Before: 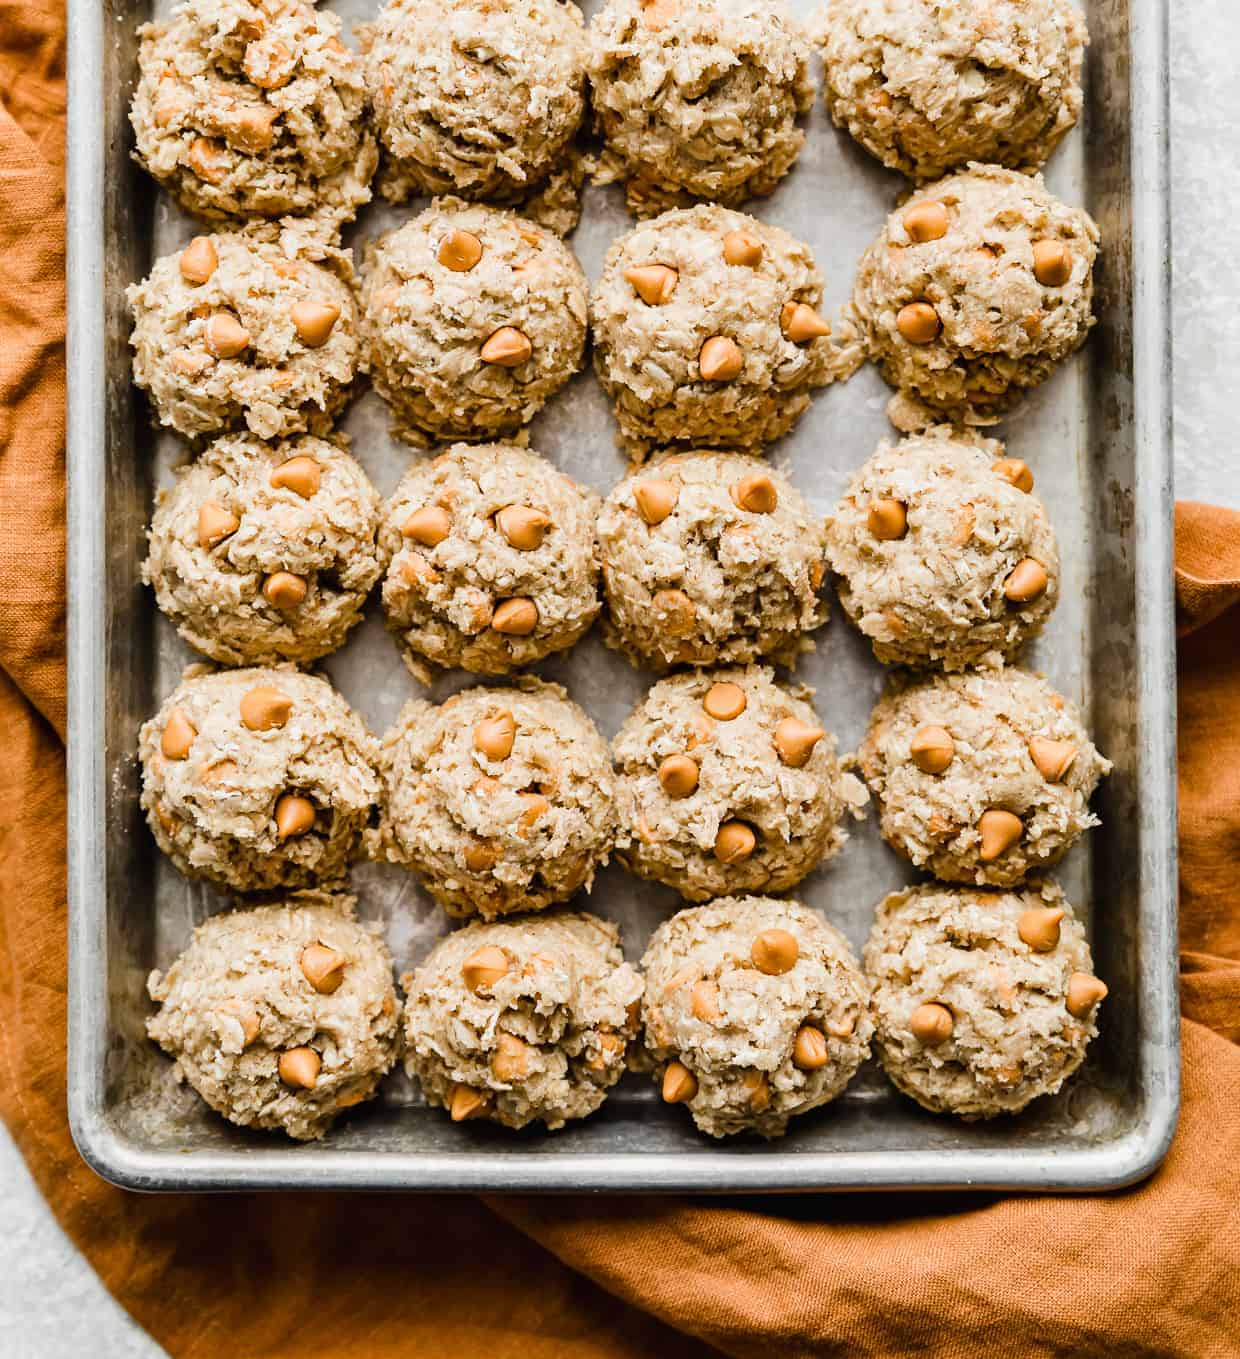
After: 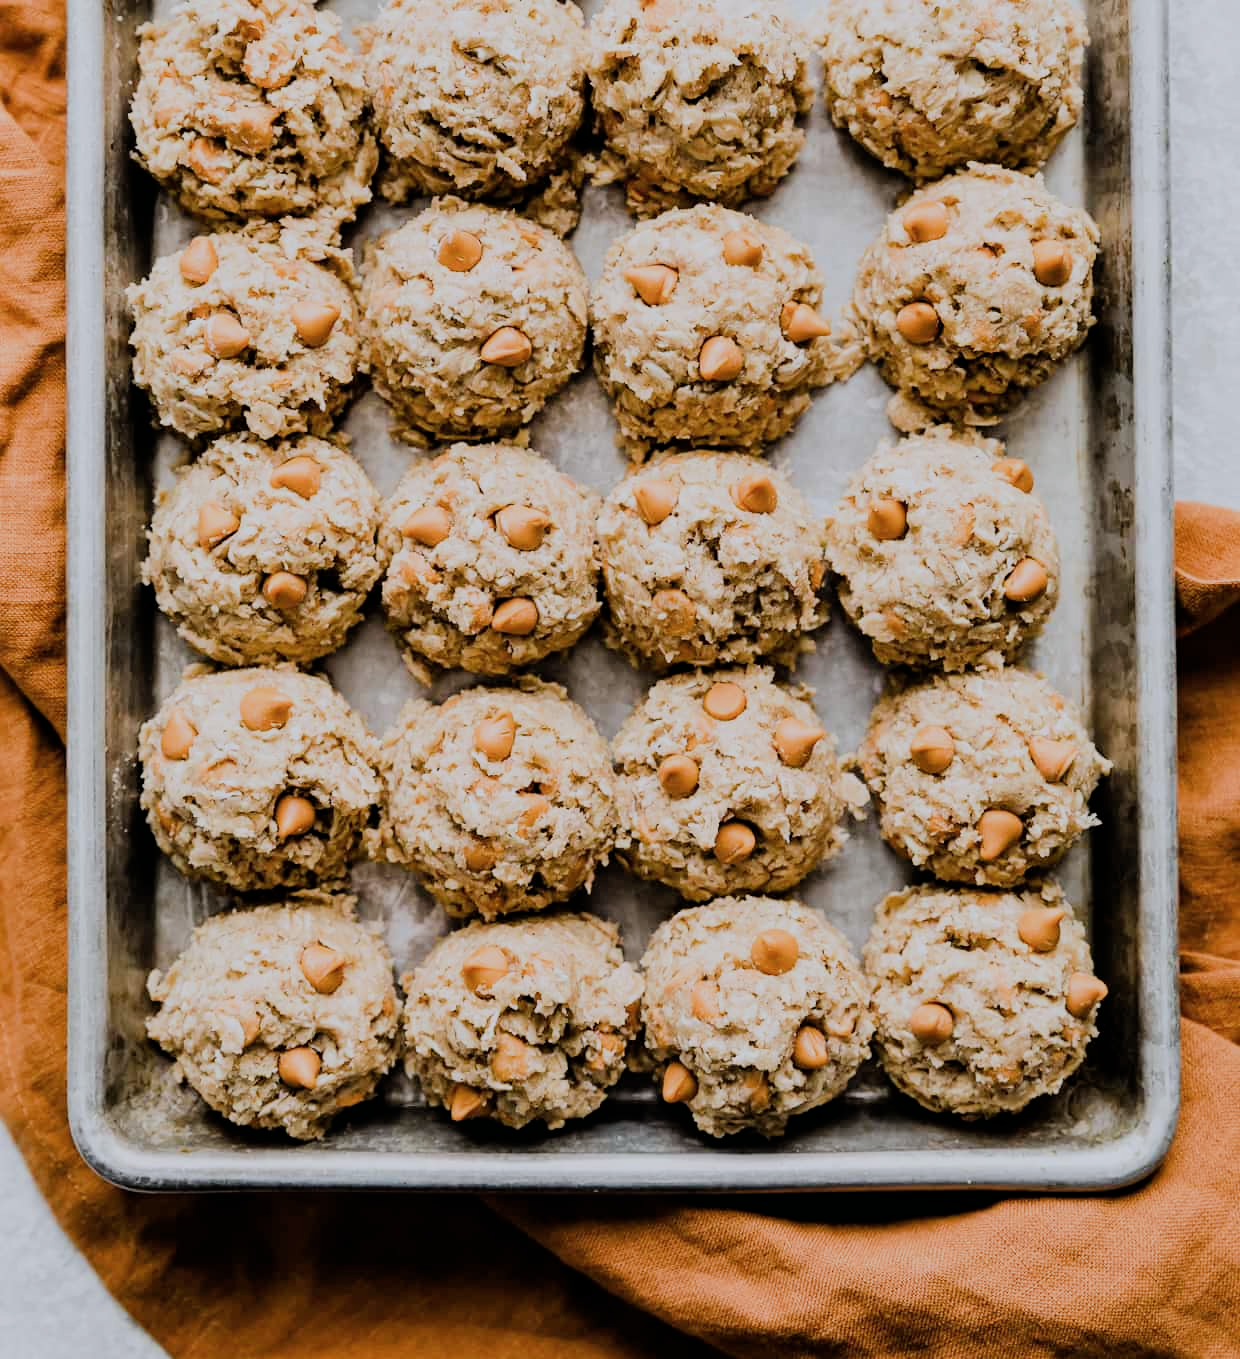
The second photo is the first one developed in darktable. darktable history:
filmic rgb: black relative exposure -9.22 EV, white relative exposure 6.77 EV, hardness 3.07, contrast 1.05
color correction: highlights a* -0.137, highlights b* -5.91, shadows a* -0.137, shadows b* -0.137
